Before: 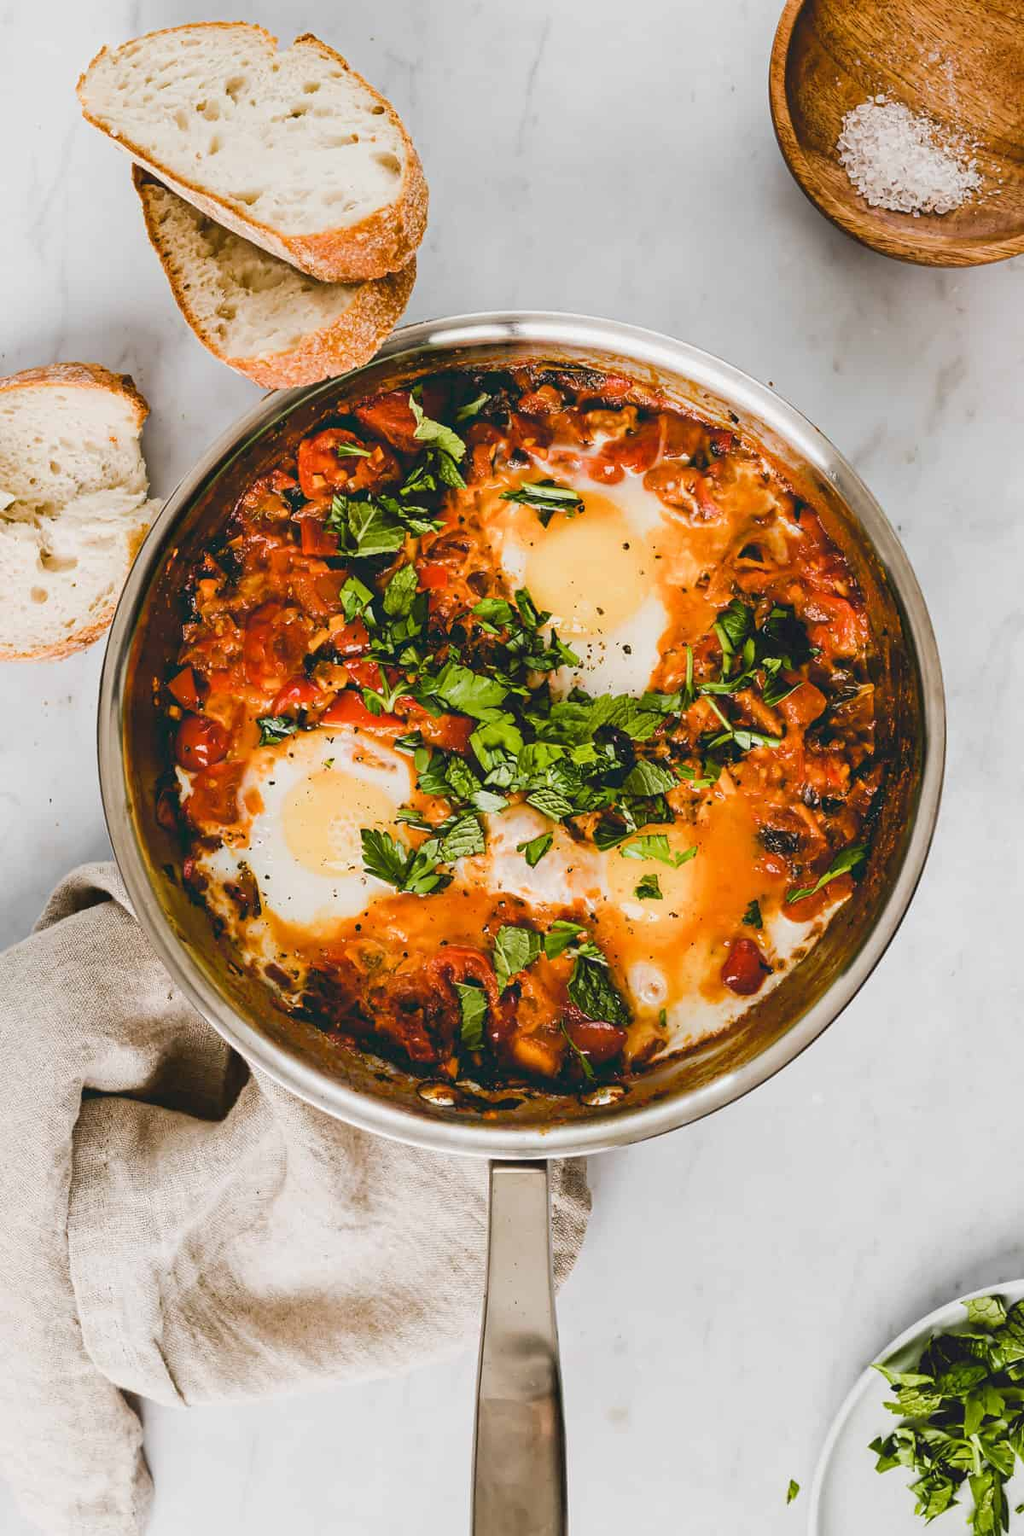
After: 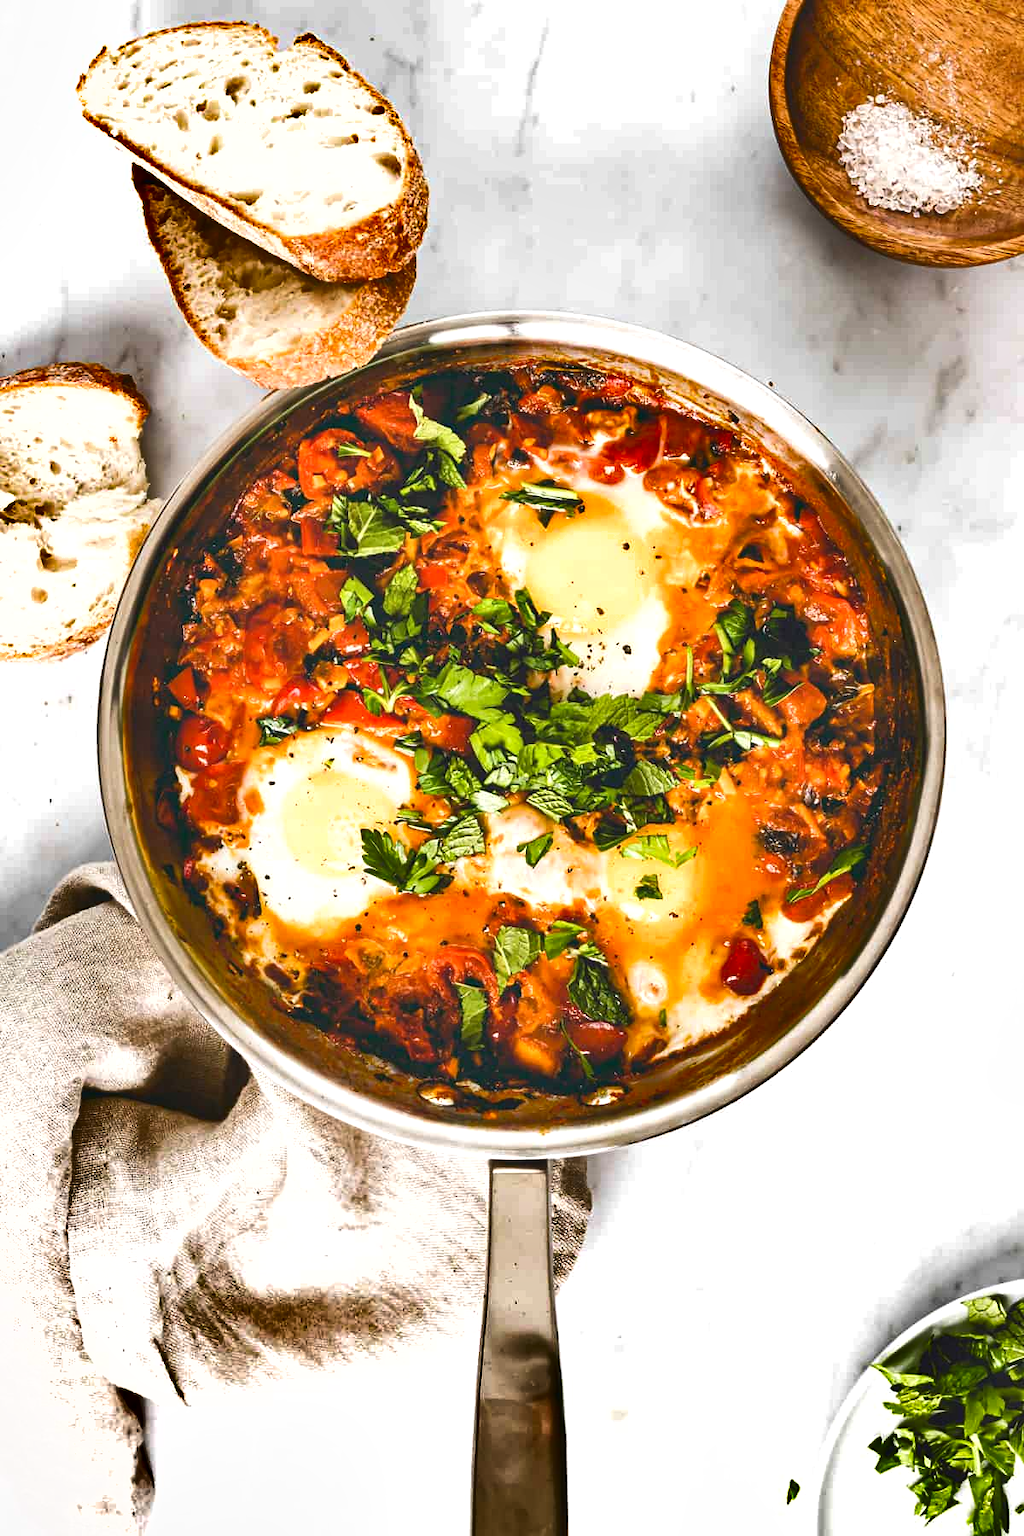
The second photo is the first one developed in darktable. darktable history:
shadows and highlights: radius 100.41, shadows 50.55, highlights -64.36, highlights color adjustment 49.82%, soften with gaussian
exposure: black level correction 0, exposure 0.7 EV, compensate exposure bias true, compensate highlight preservation false
